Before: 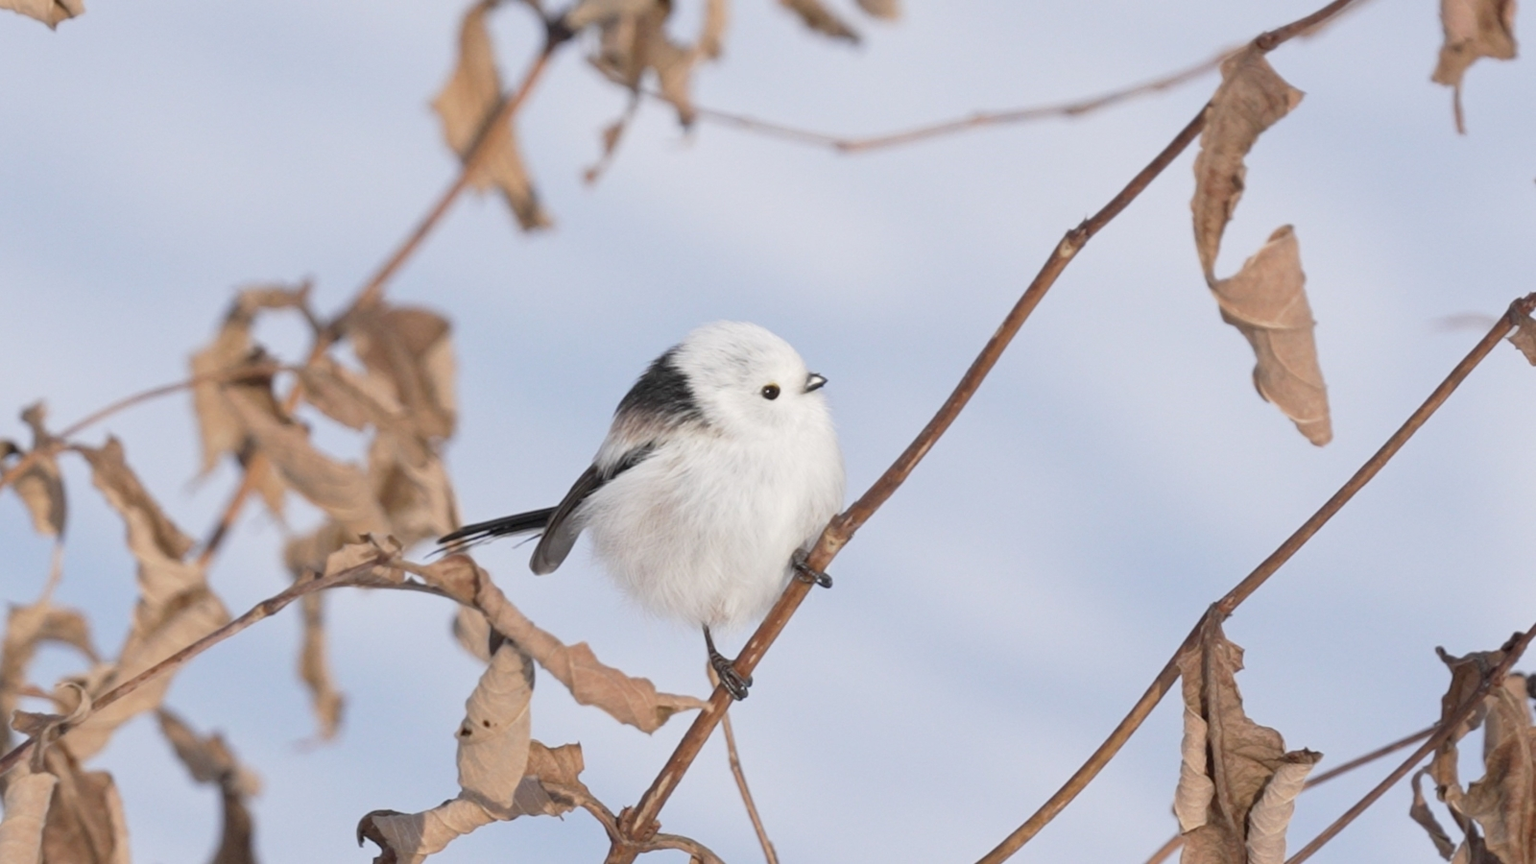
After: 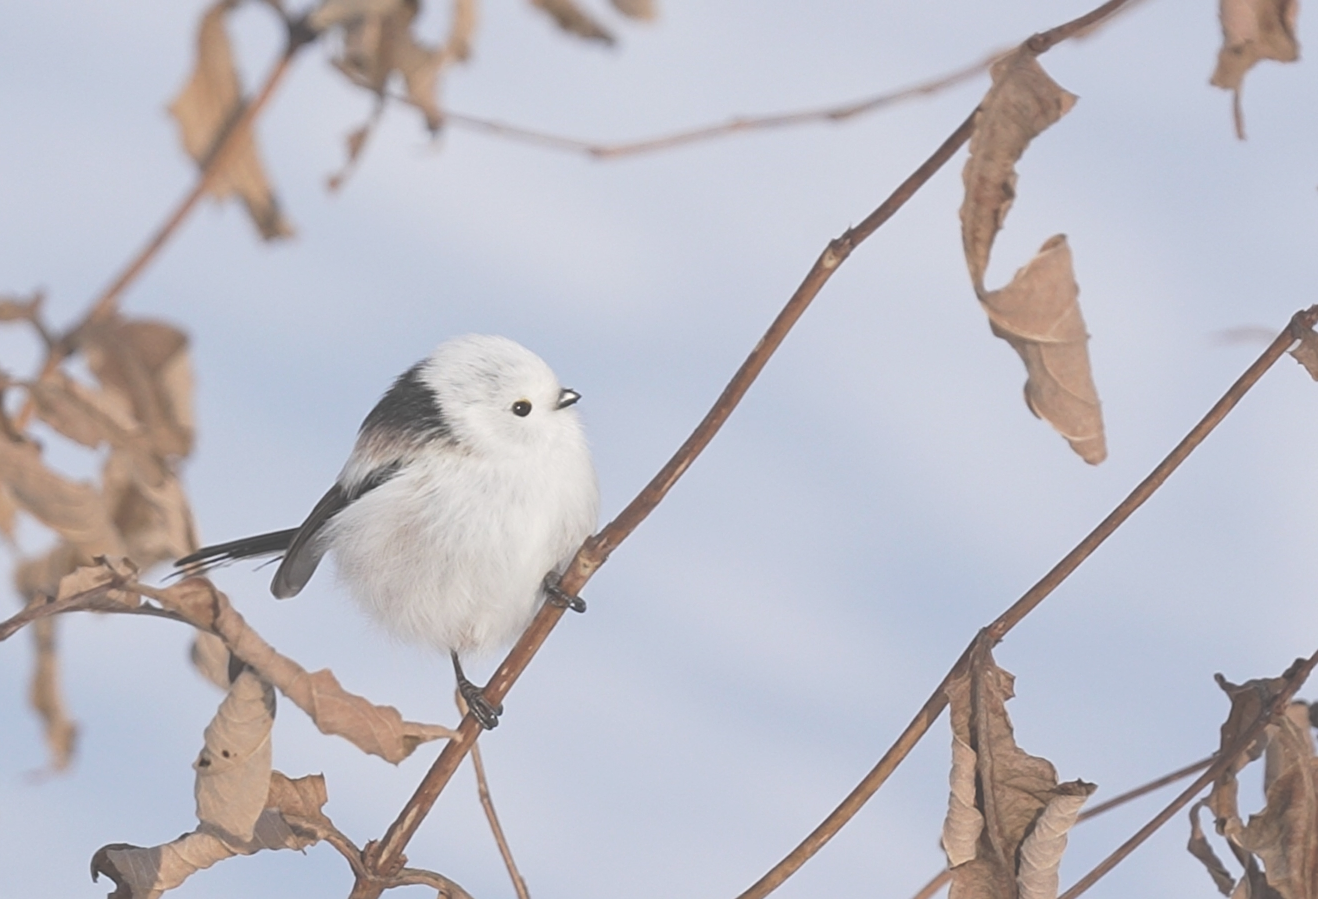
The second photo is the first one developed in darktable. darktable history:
crop: left 17.577%, bottom 0.022%
exposure: black level correction -0.062, exposure -0.049 EV, compensate exposure bias true, compensate highlight preservation false
sharpen: on, module defaults
